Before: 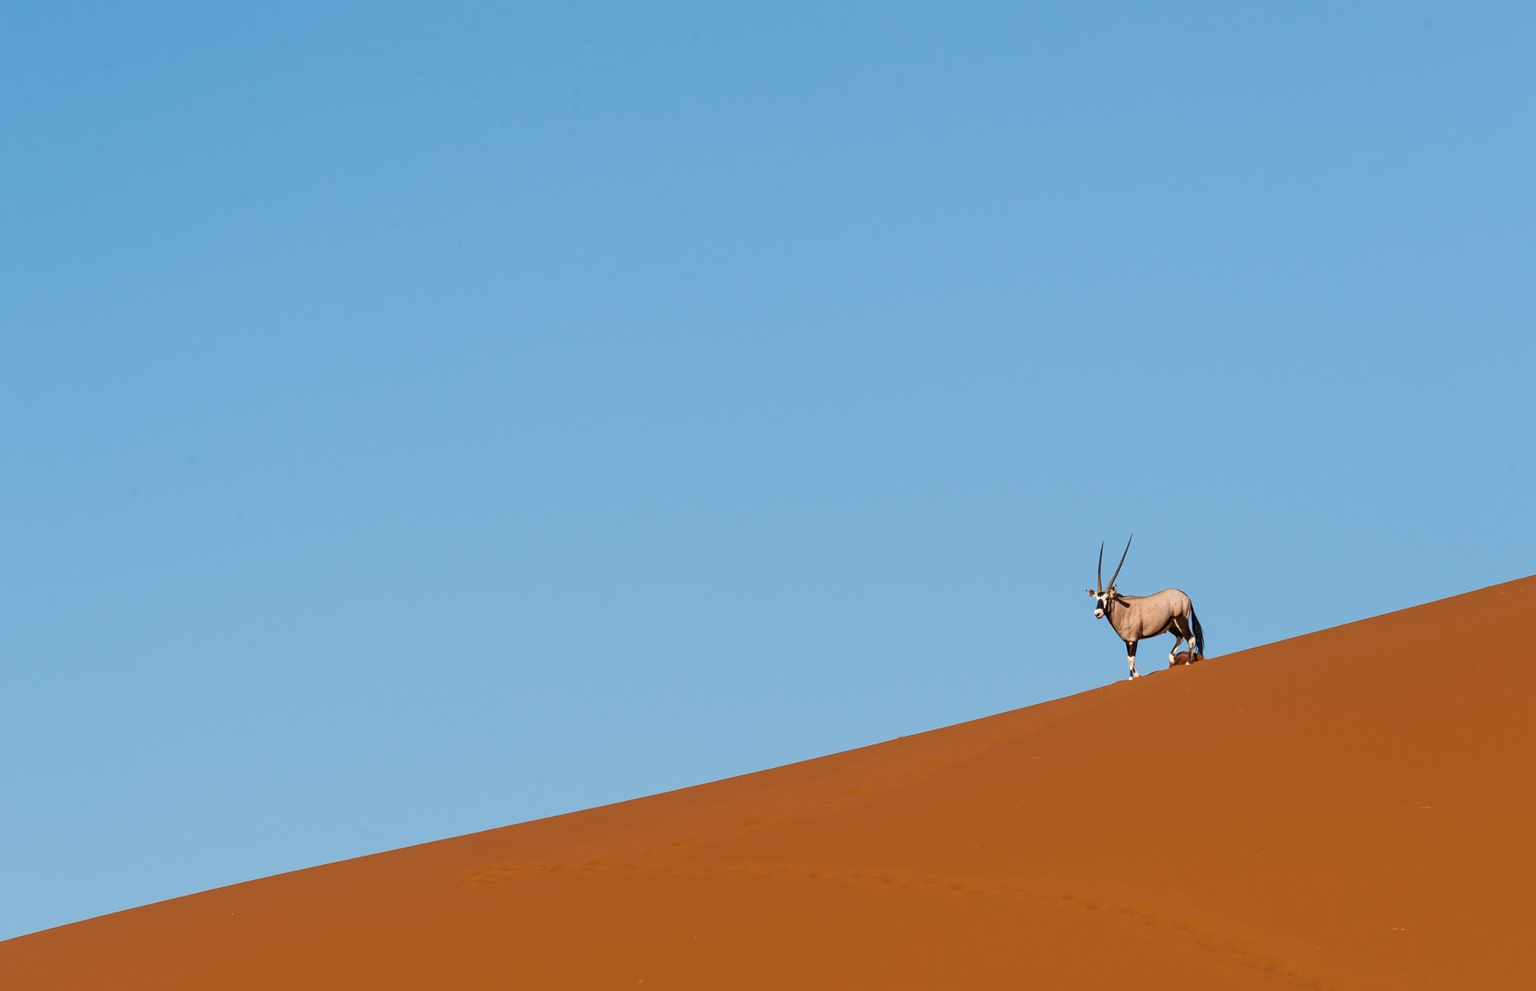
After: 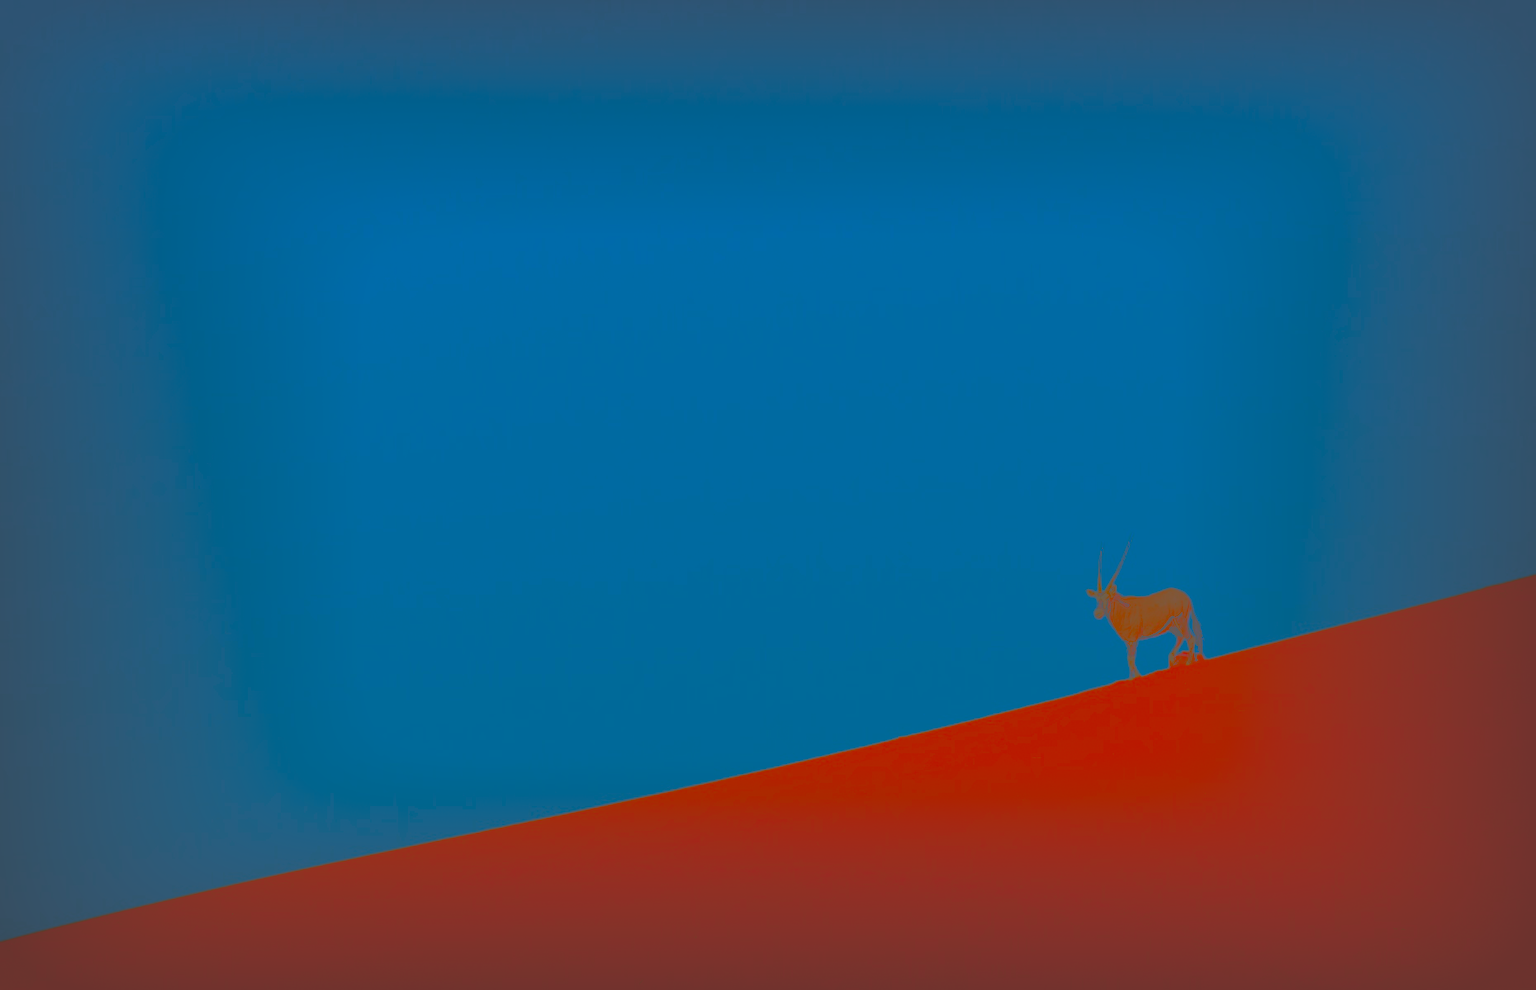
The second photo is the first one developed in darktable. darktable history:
sharpen: on, module defaults
color balance rgb: perceptual saturation grading › global saturation 20%, perceptual saturation grading › highlights -49.753%, perceptual saturation grading › shadows 25.969%, perceptual brilliance grading › global brilliance 3.337%
vignetting: fall-off start 52.94%, automatic ratio true, width/height ratio 1.312, shape 0.209, unbound false
contrast brightness saturation: contrast -0.98, brightness -0.156, saturation 0.765
